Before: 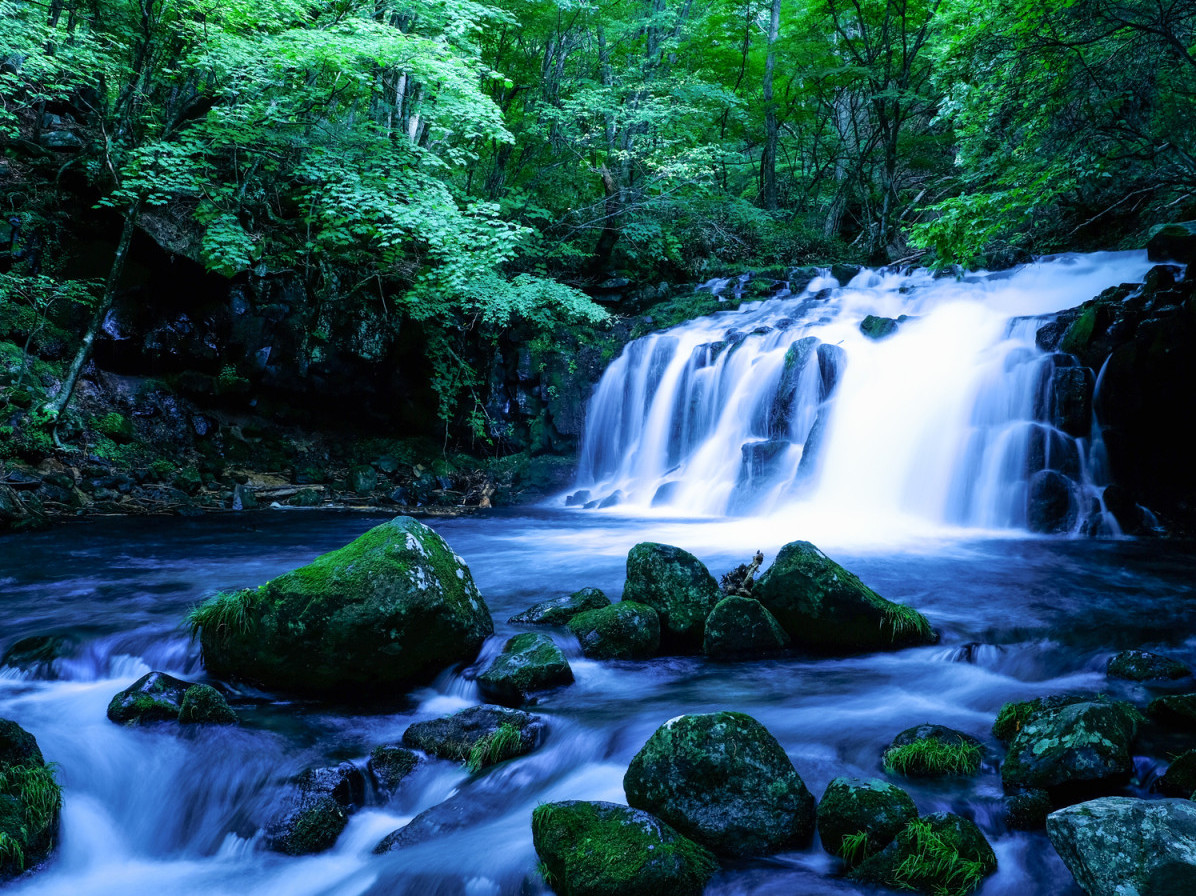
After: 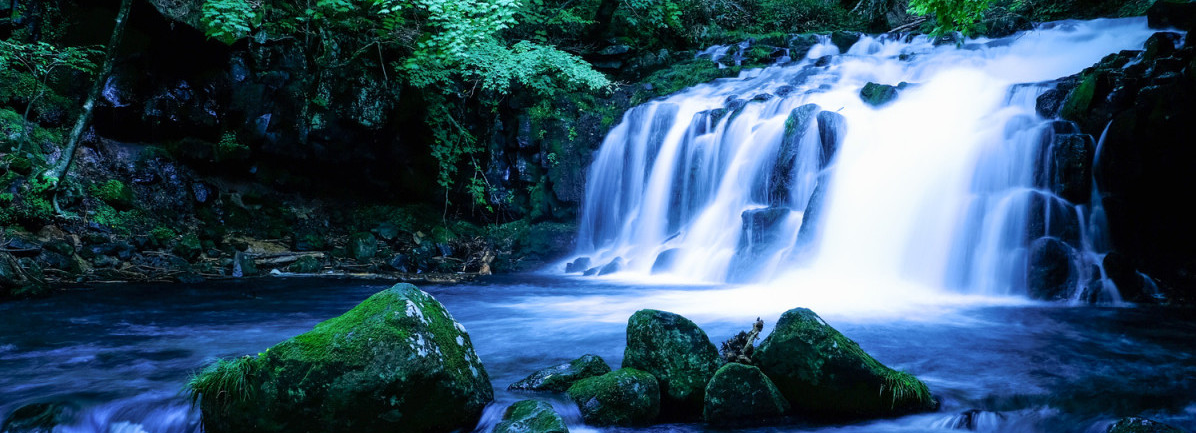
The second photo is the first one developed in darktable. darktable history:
crop and rotate: top 26.098%, bottom 25.473%
